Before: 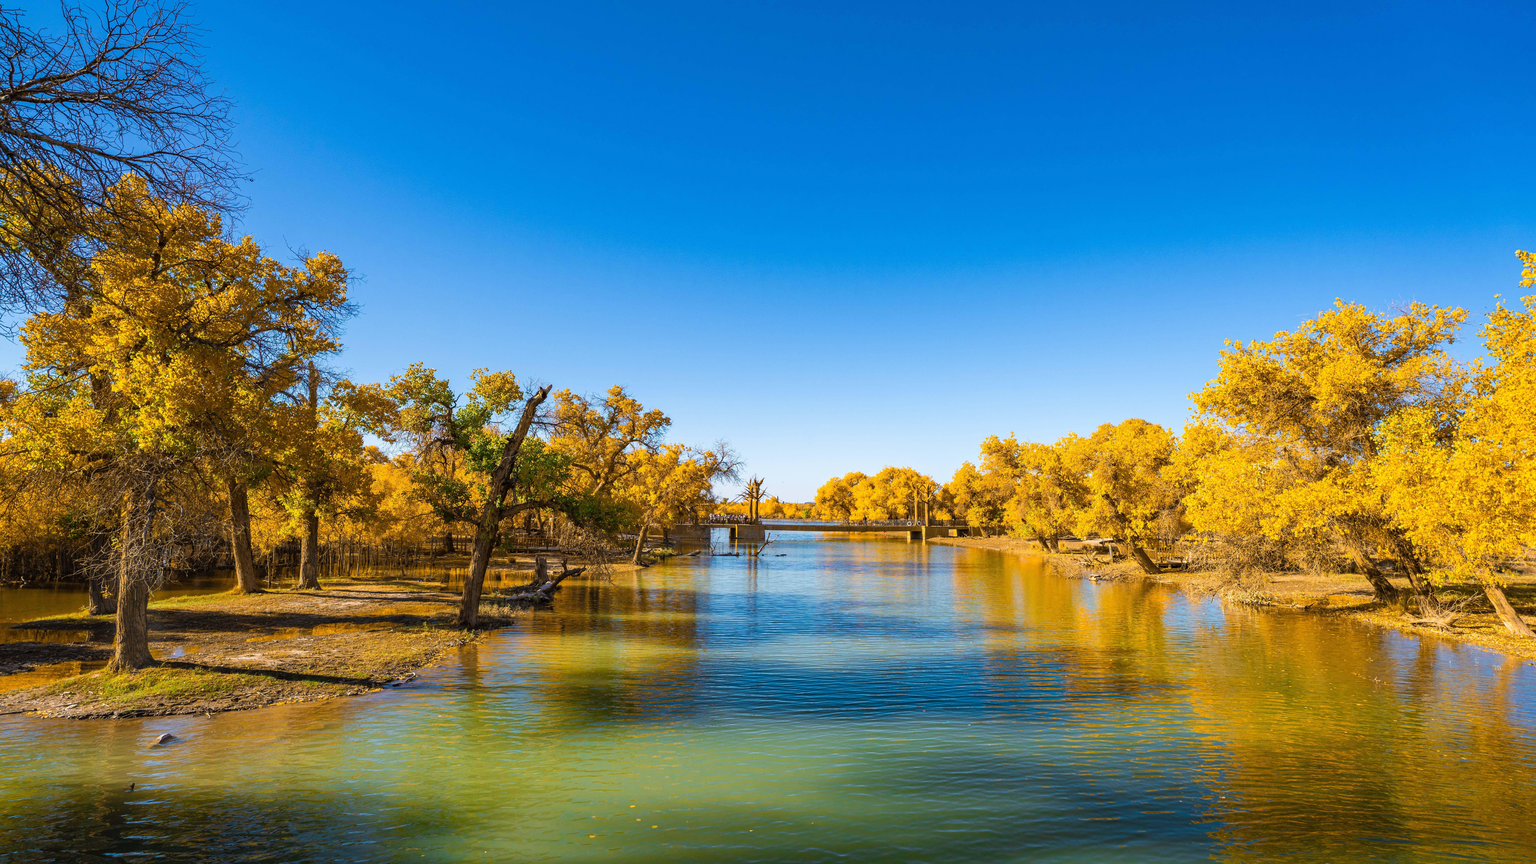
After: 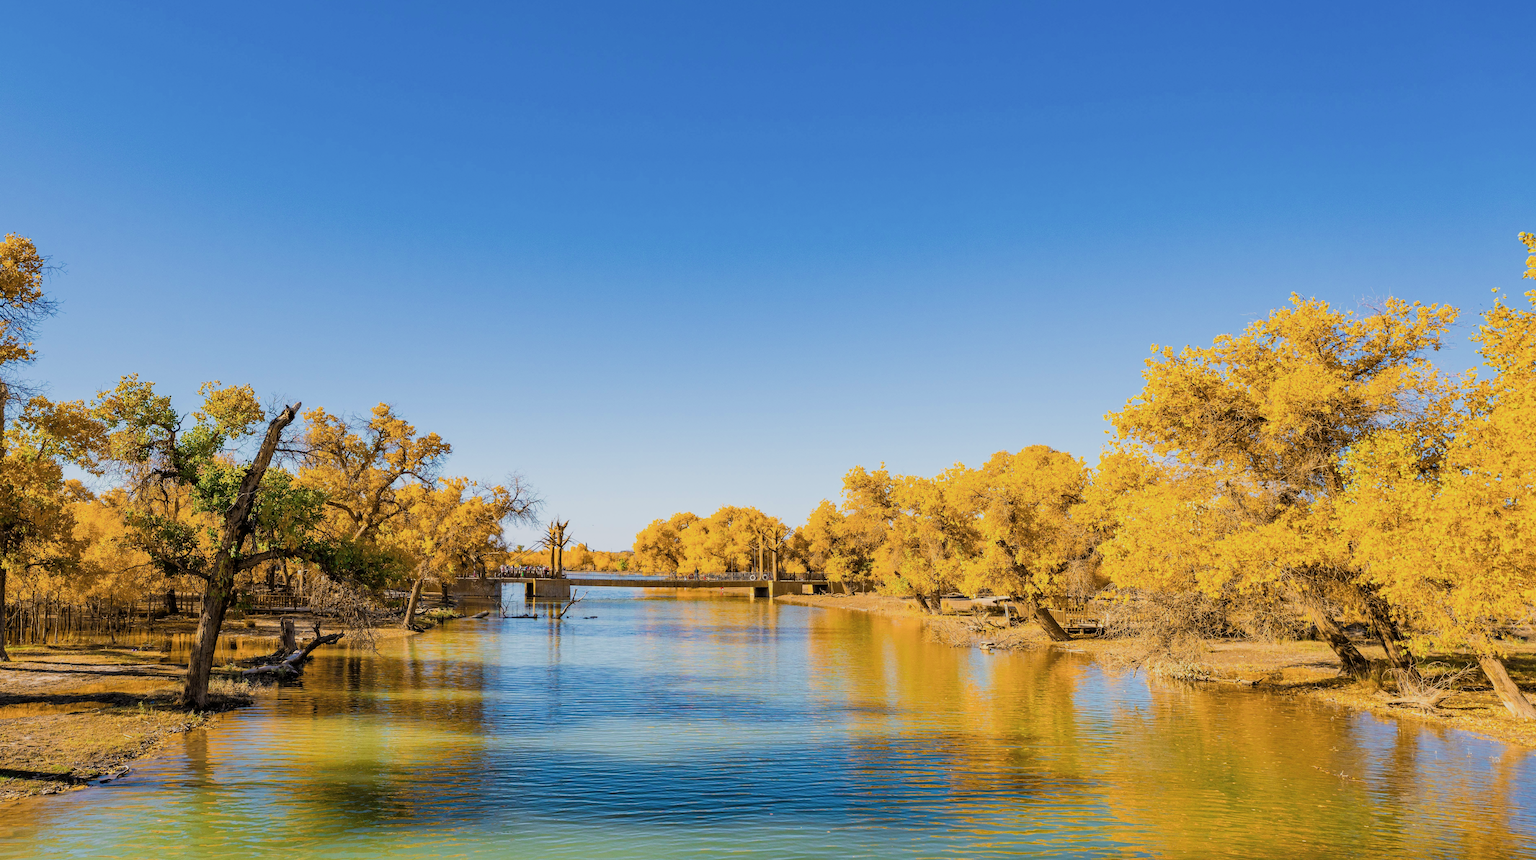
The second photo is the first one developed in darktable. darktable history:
contrast brightness saturation: saturation -0.06
exposure: exposure 0.299 EV, compensate highlight preservation false
crop and rotate: left 20.44%, top 7.719%, right 0.403%, bottom 13.42%
filmic rgb: black relative exposure -6.7 EV, white relative exposure 4.56 EV, threshold 3.05 EV, hardness 3.23, enable highlight reconstruction true
